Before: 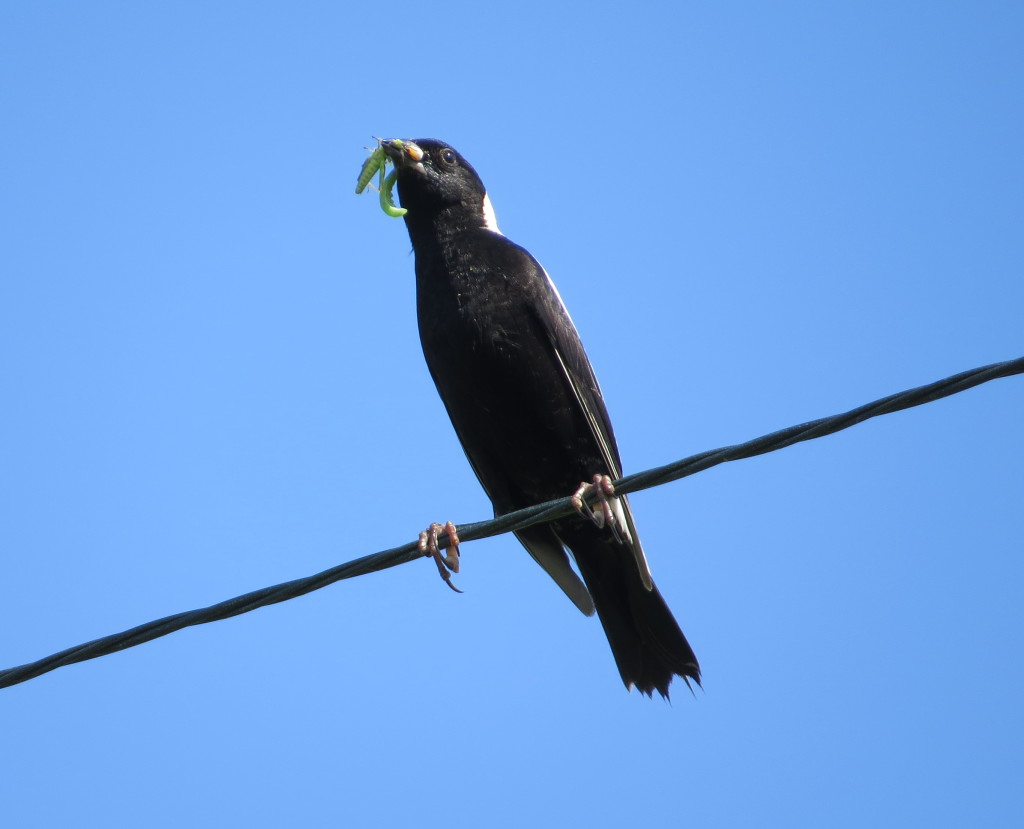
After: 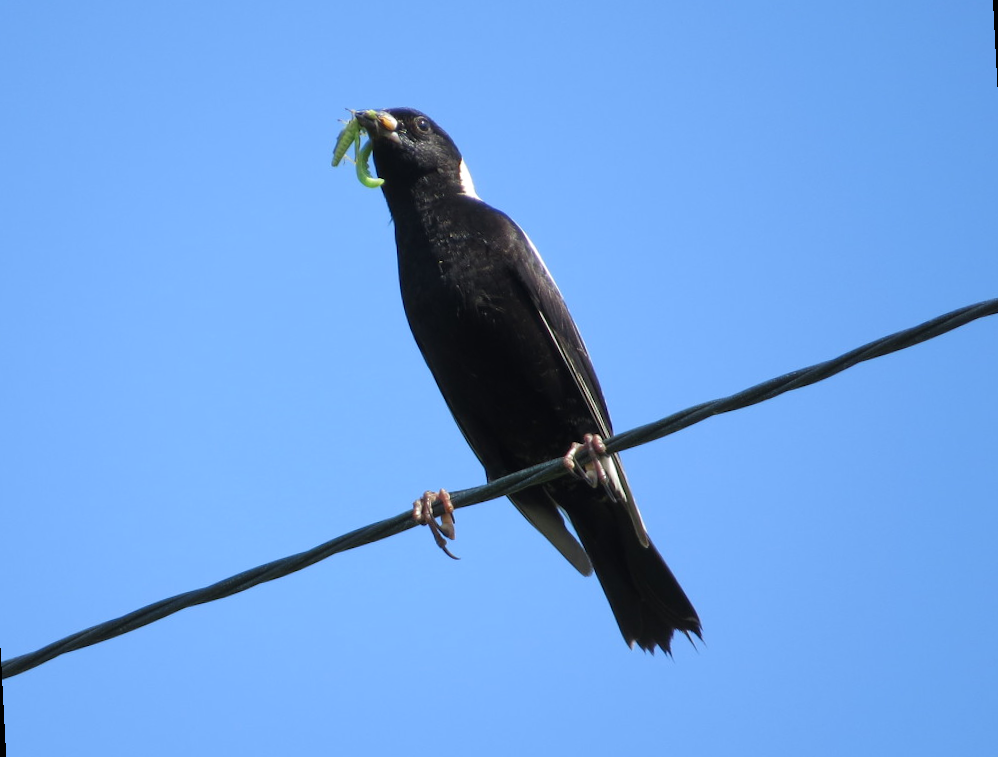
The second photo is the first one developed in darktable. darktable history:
exposure: exposure -0.021 EV, compensate highlight preservation false
rotate and perspective: rotation -3°, crop left 0.031, crop right 0.968, crop top 0.07, crop bottom 0.93
levels: levels [0, 0.492, 0.984]
